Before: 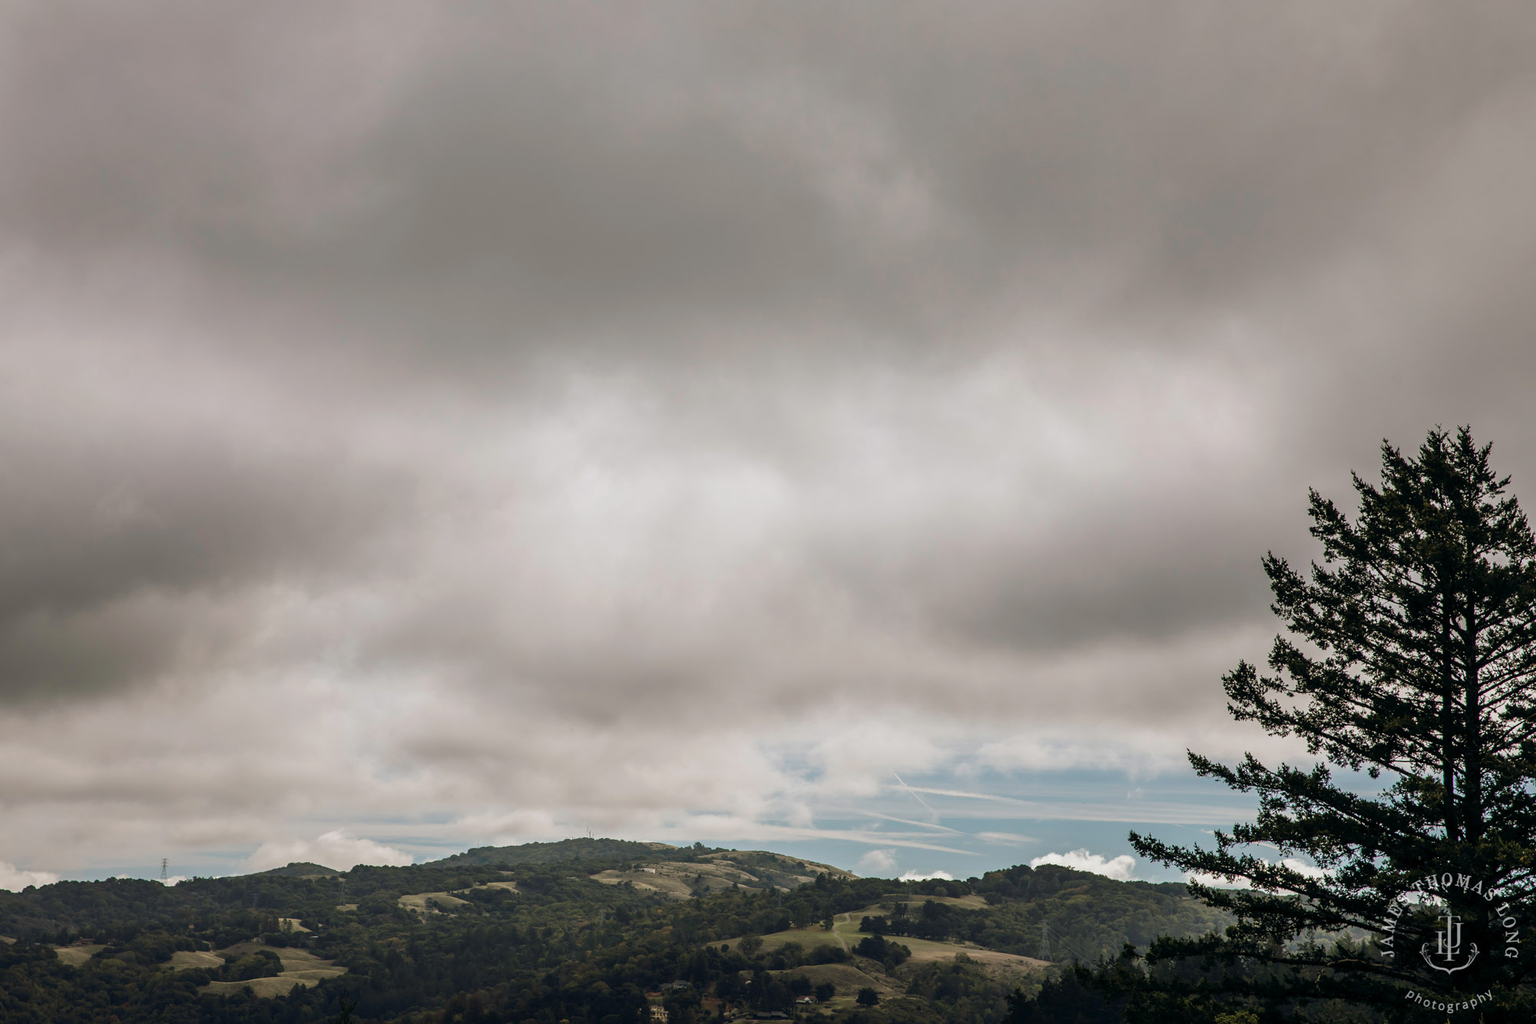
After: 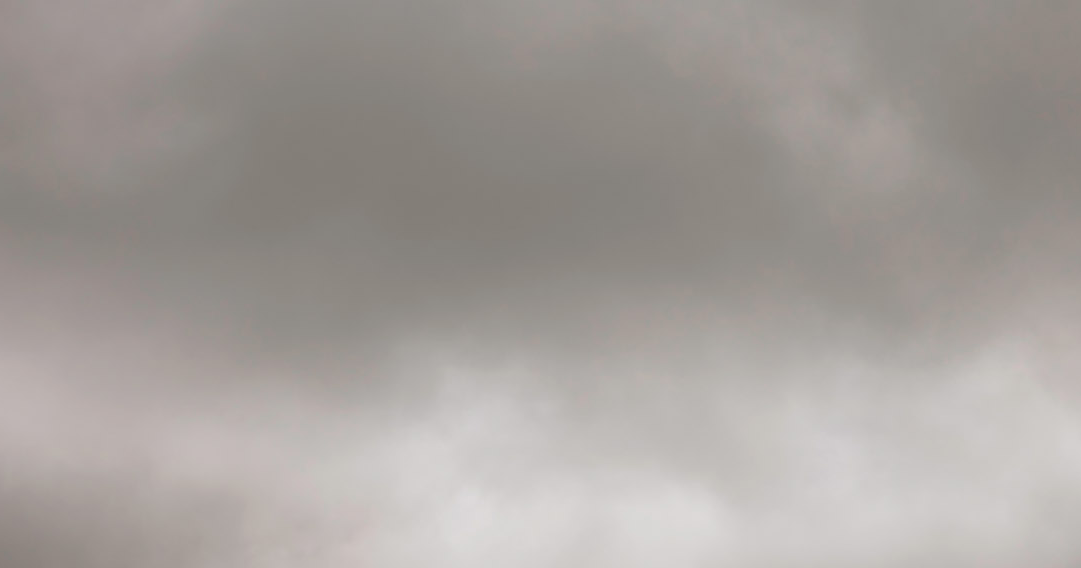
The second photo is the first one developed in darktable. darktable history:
crop: left 15.008%, top 9.021%, right 30.908%, bottom 48.335%
